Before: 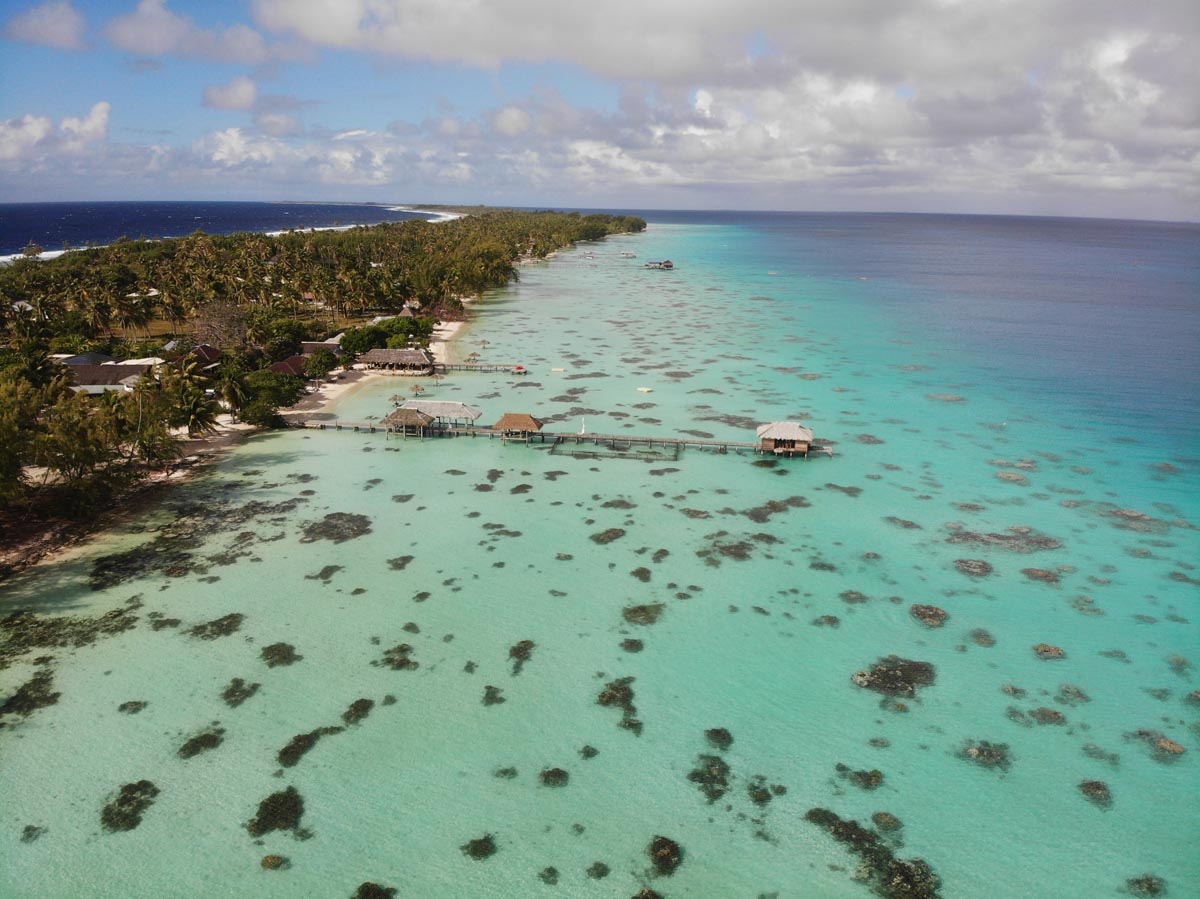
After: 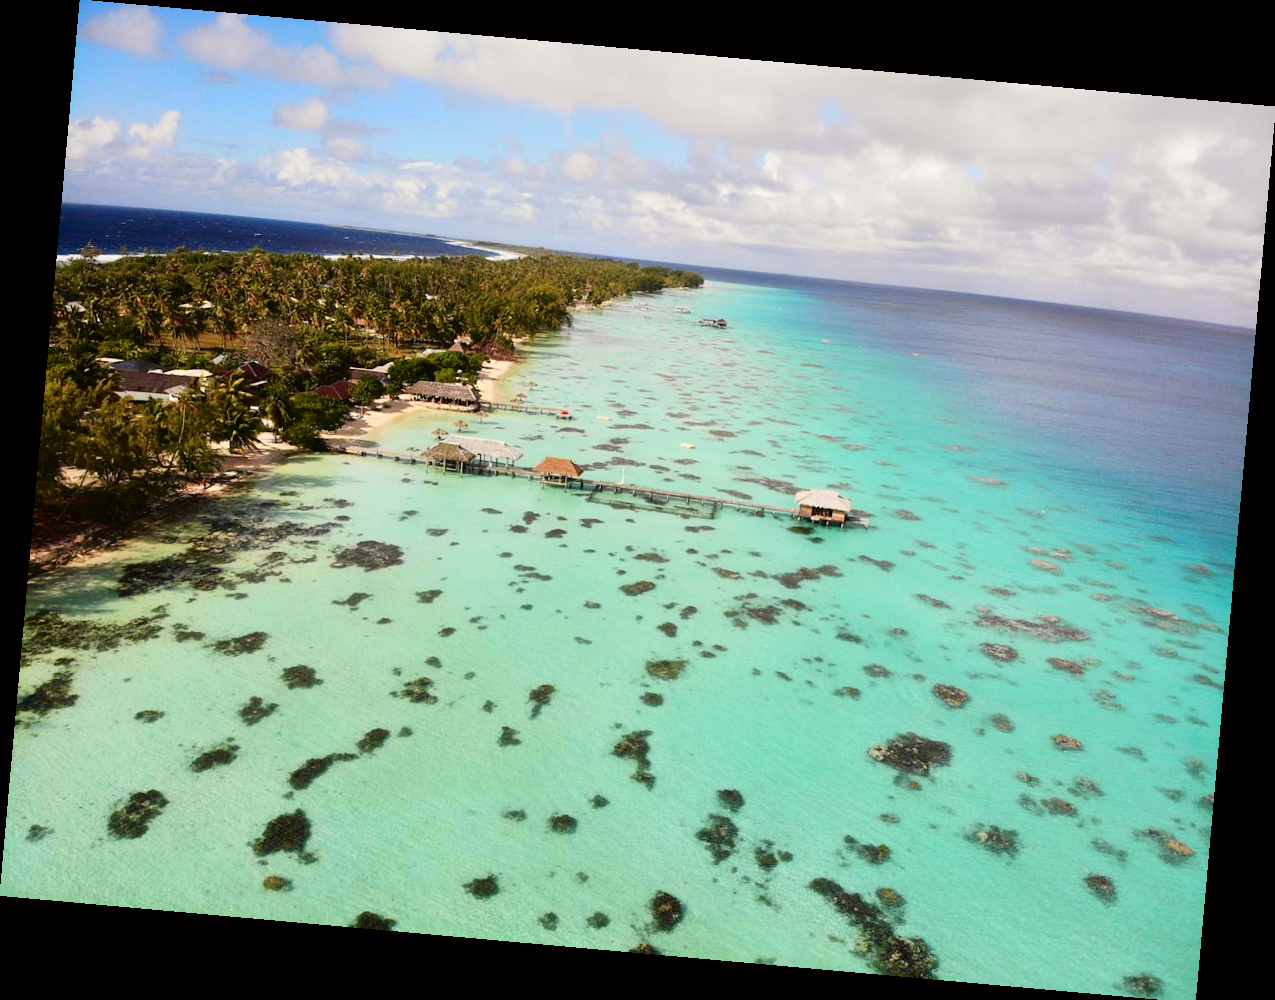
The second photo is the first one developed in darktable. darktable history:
rotate and perspective: rotation 5.12°, automatic cropping off
white balance: red 1.009, blue 0.985
exposure: exposure 0.29 EV, compensate highlight preservation false
crop: top 0.05%, bottom 0.098%
tone curve: curves: ch0 [(0, 0) (0.128, 0.068) (0.292, 0.274) (0.46, 0.482) (0.653, 0.717) (0.819, 0.869) (0.998, 0.969)]; ch1 [(0, 0) (0.384, 0.365) (0.463, 0.45) (0.486, 0.486) (0.503, 0.504) (0.517, 0.517) (0.549, 0.572) (0.583, 0.615) (0.672, 0.699) (0.774, 0.817) (1, 1)]; ch2 [(0, 0) (0.374, 0.344) (0.446, 0.443) (0.494, 0.5) (0.527, 0.529) (0.565, 0.591) (0.644, 0.682) (1, 1)], color space Lab, independent channels, preserve colors none
